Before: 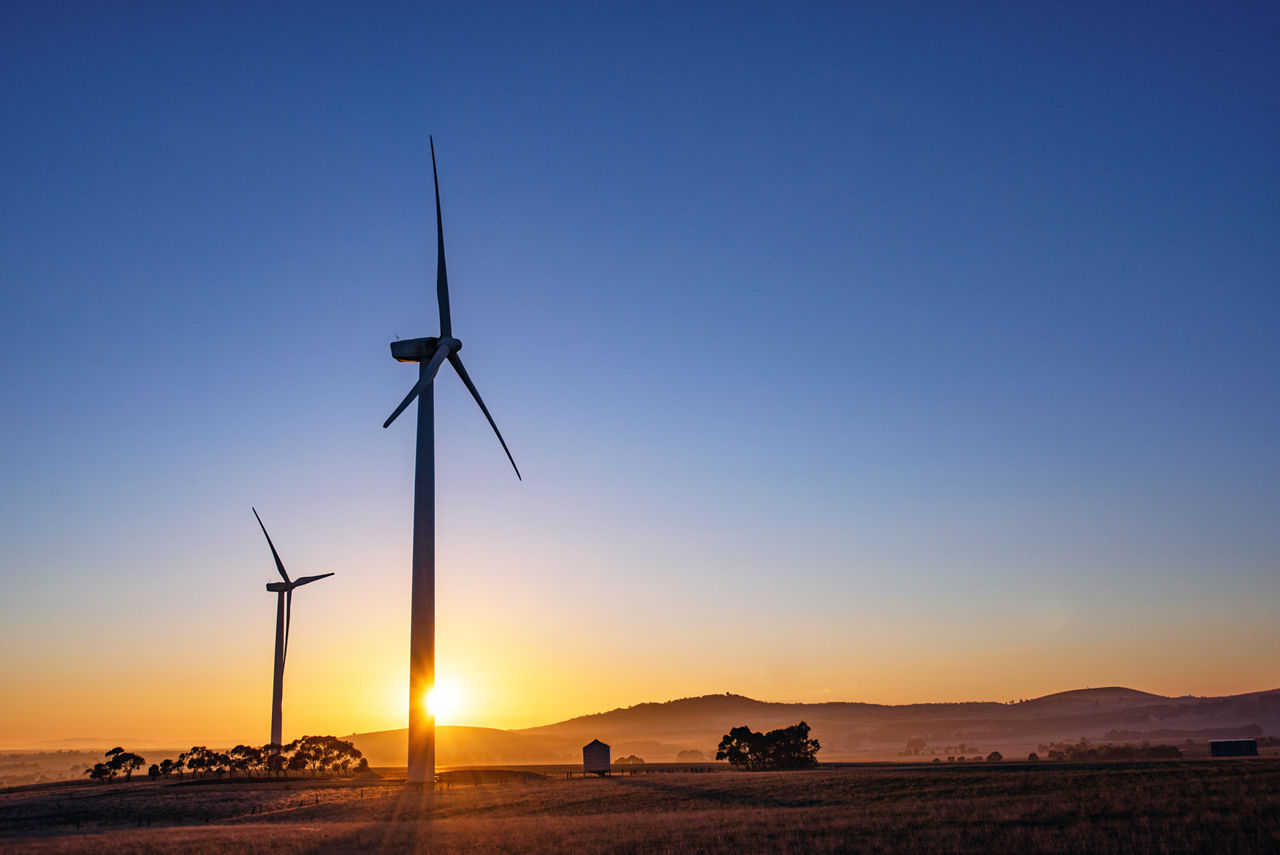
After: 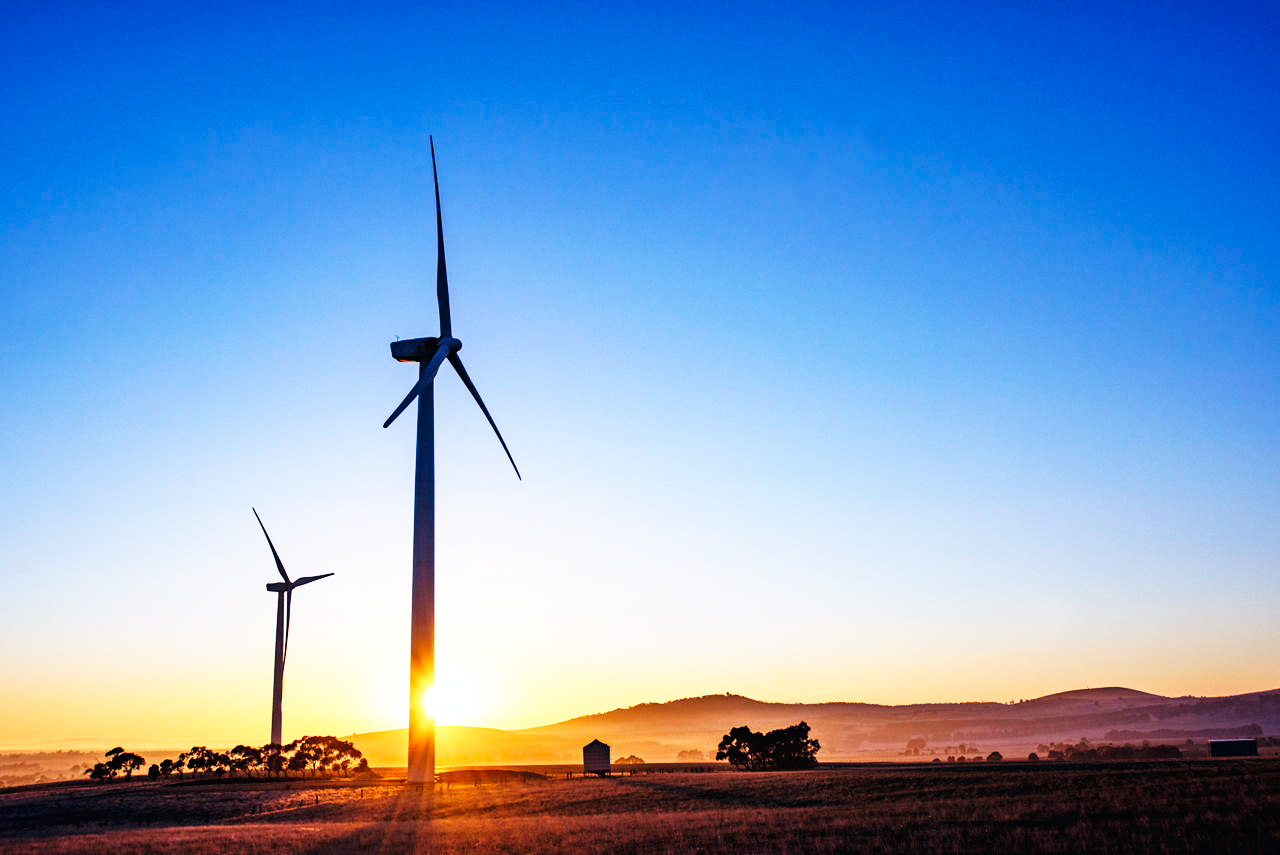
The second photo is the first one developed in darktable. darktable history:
tone equalizer: edges refinement/feathering 500, mask exposure compensation -1.57 EV, preserve details no
color calibration: x 0.37, y 0.382, temperature 4318.45 K
base curve: curves: ch0 [(0, 0) (0.007, 0.004) (0.027, 0.03) (0.046, 0.07) (0.207, 0.54) (0.442, 0.872) (0.673, 0.972) (1, 1)], preserve colors none
